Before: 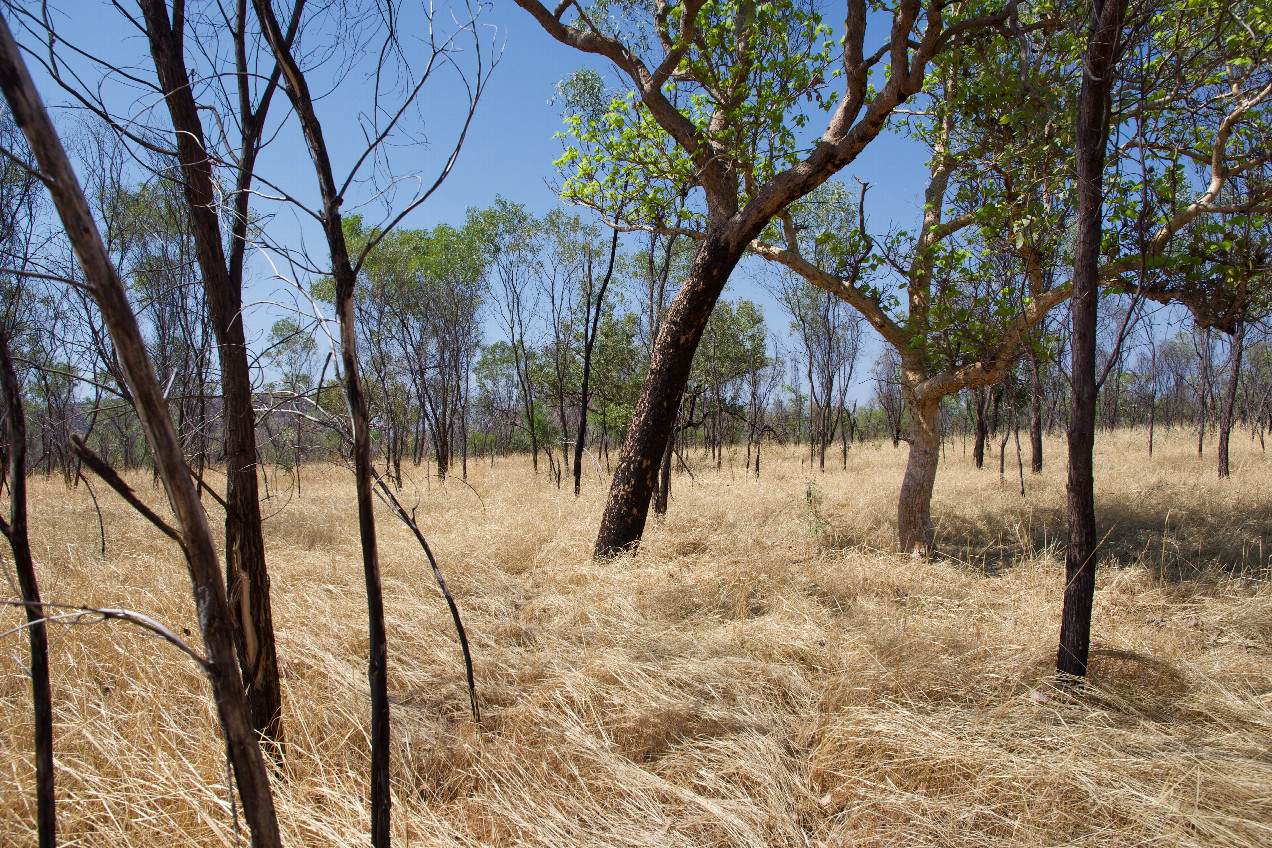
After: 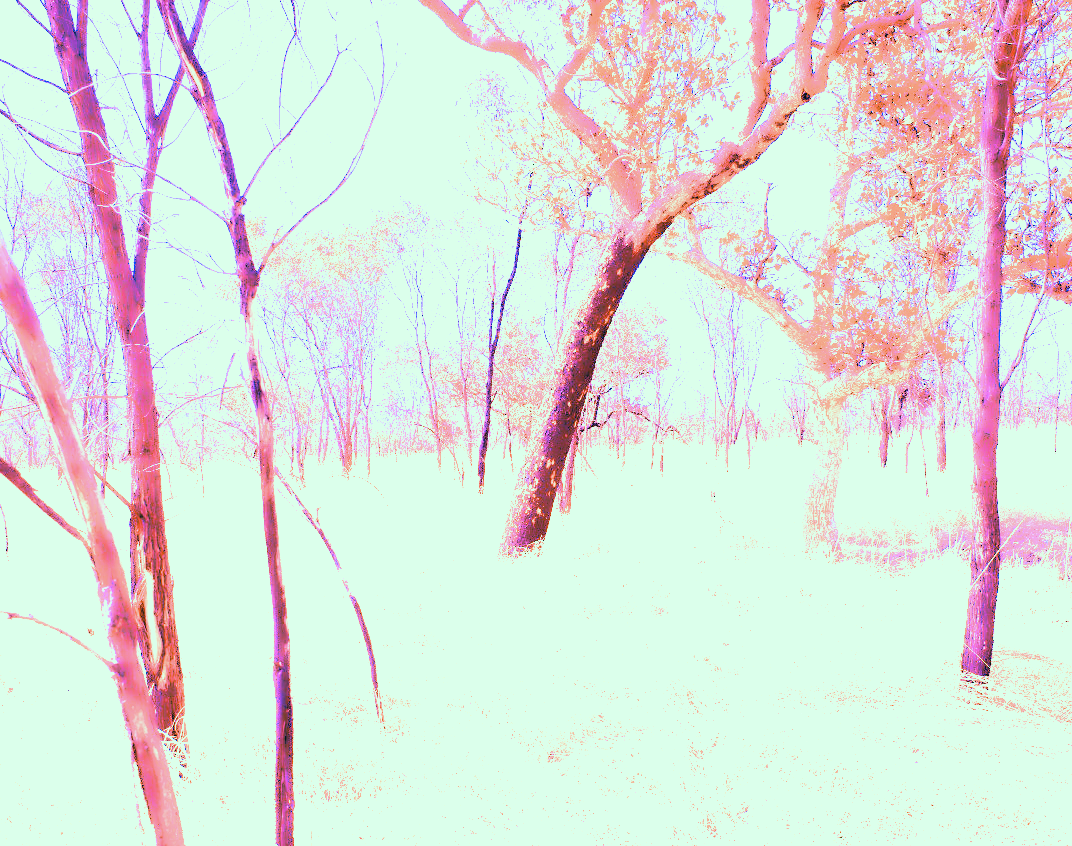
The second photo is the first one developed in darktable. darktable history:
exposure: exposure 0.375 EV, compensate highlight preservation false
contrast brightness saturation: contrast 0.15, brightness 0.05
filmic rgb: black relative exposure -4.88 EV, hardness 2.82
tone equalizer: -8 EV -0.002 EV, -7 EV 0.005 EV, -6 EV -0.009 EV, -5 EV 0.011 EV, -4 EV -0.012 EV, -3 EV 0.007 EV, -2 EV -0.062 EV, -1 EV -0.293 EV, +0 EV -0.582 EV, smoothing diameter 2%, edges refinement/feathering 20, mask exposure compensation -1.57 EV, filter diffusion 5
crop: left 7.598%, right 7.873%
white balance: red 8, blue 8
lowpass: radius 4, soften with bilateral filter, unbound 0
color correction: highlights a* -20.08, highlights b* 9.8, shadows a* -20.4, shadows b* -10.76
